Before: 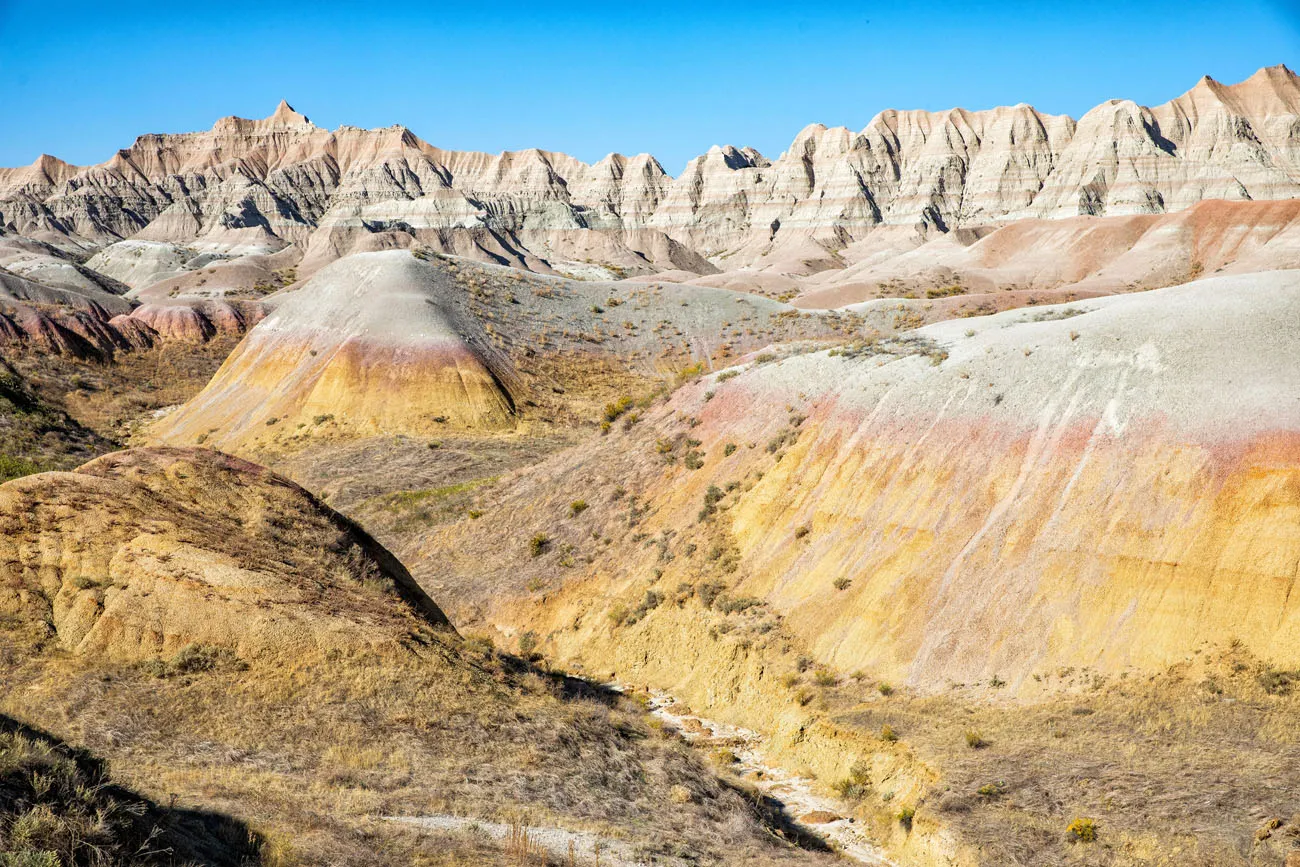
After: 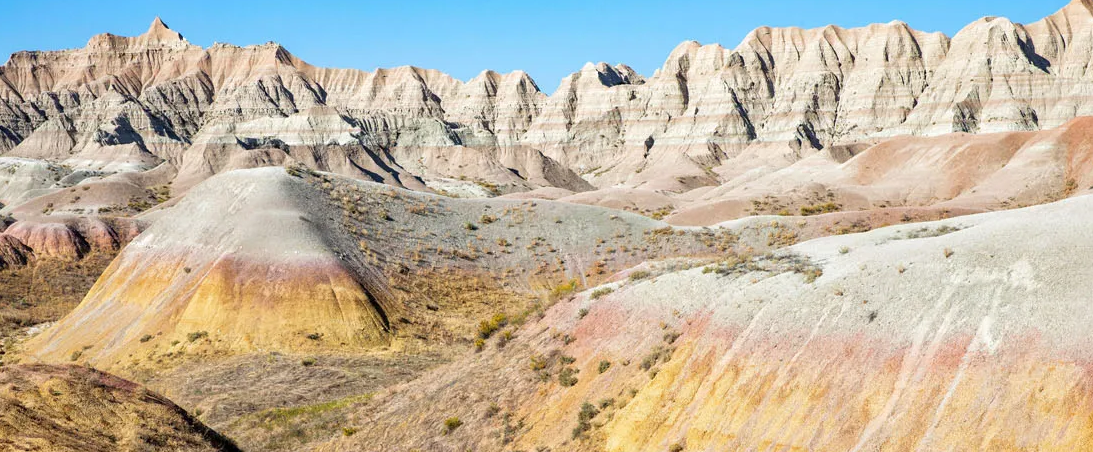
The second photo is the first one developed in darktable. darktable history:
crop and rotate: left 9.704%, top 9.702%, right 6.209%, bottom 38.074%
